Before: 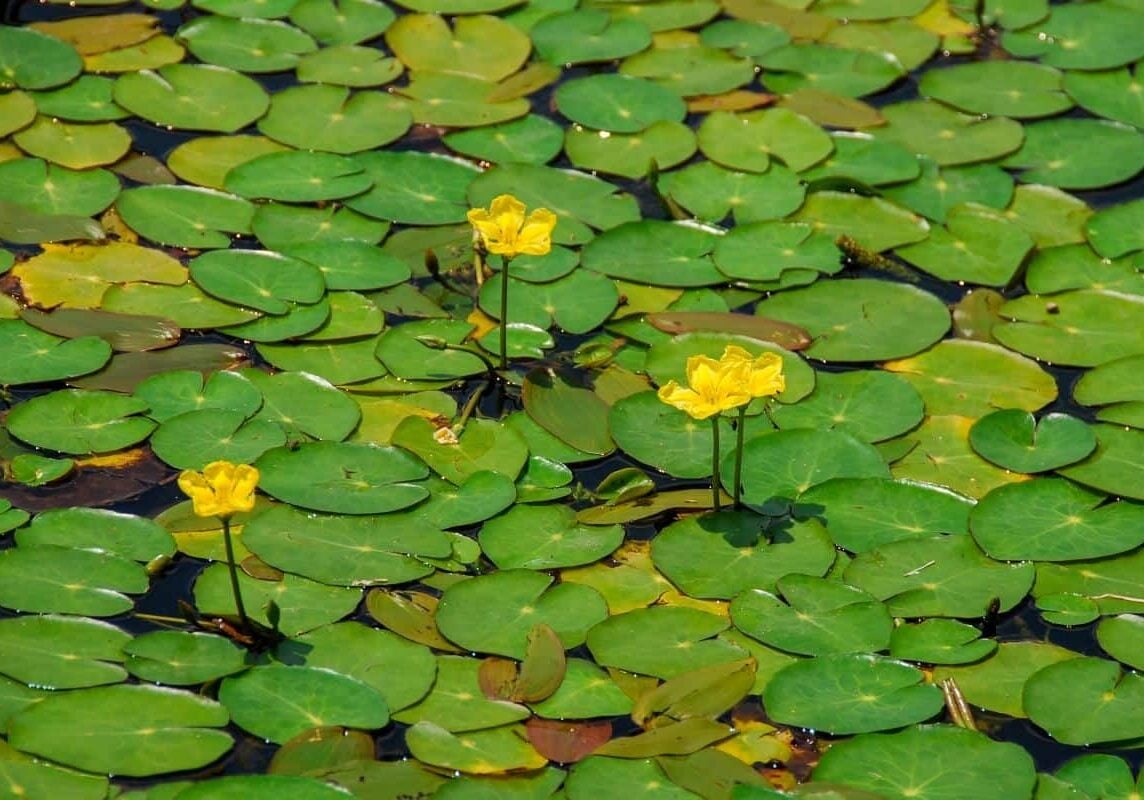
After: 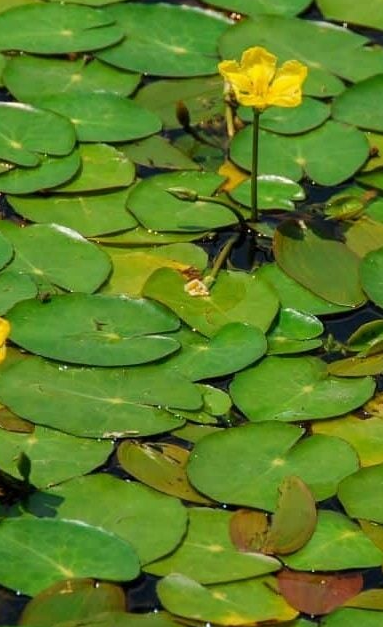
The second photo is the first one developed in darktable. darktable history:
exposure: exposure -0.041 EV, compensate highlight preservation false
crop and rotate: left 21.77%, top 18.528%, right 44.676%, bottom 2.997%
